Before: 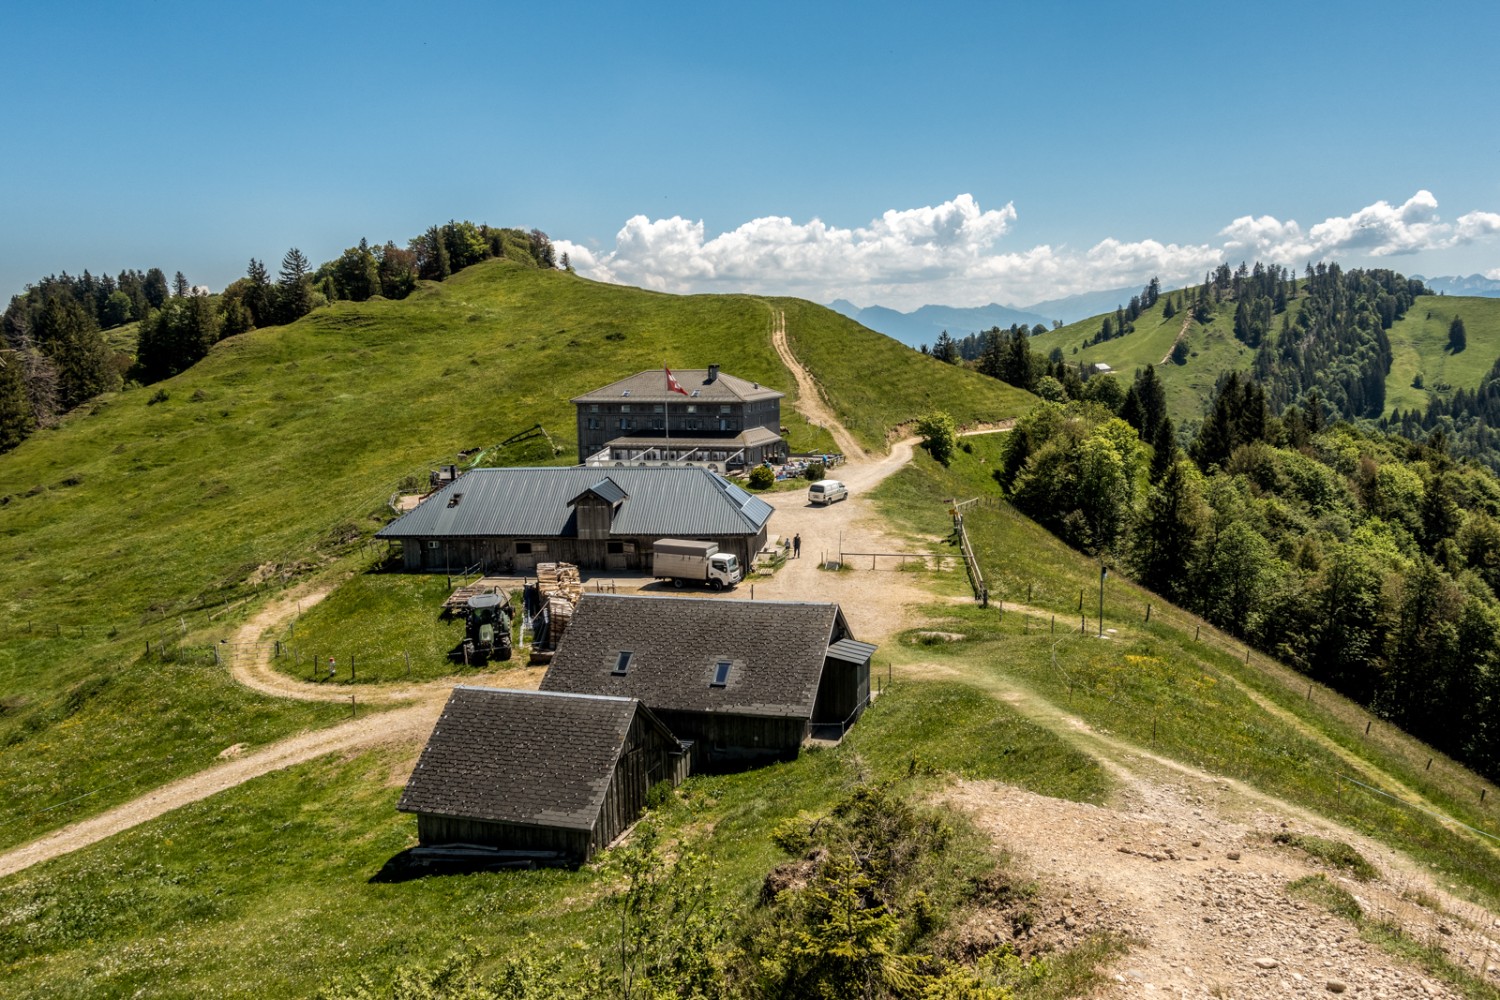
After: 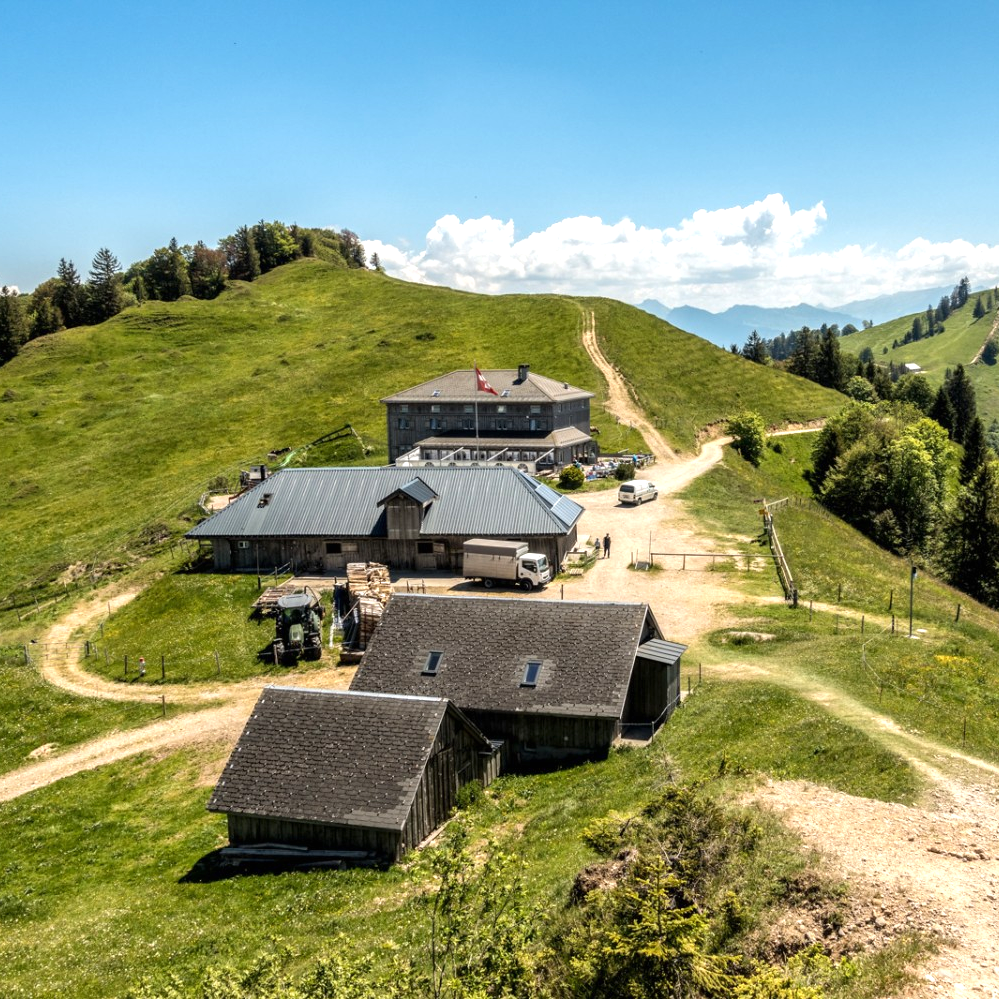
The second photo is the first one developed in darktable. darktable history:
crop and rotate: left 12.673%, right 20.66%
exposure: black level correction 0, exposure 0.6 EV, compensate highlight preservation false
